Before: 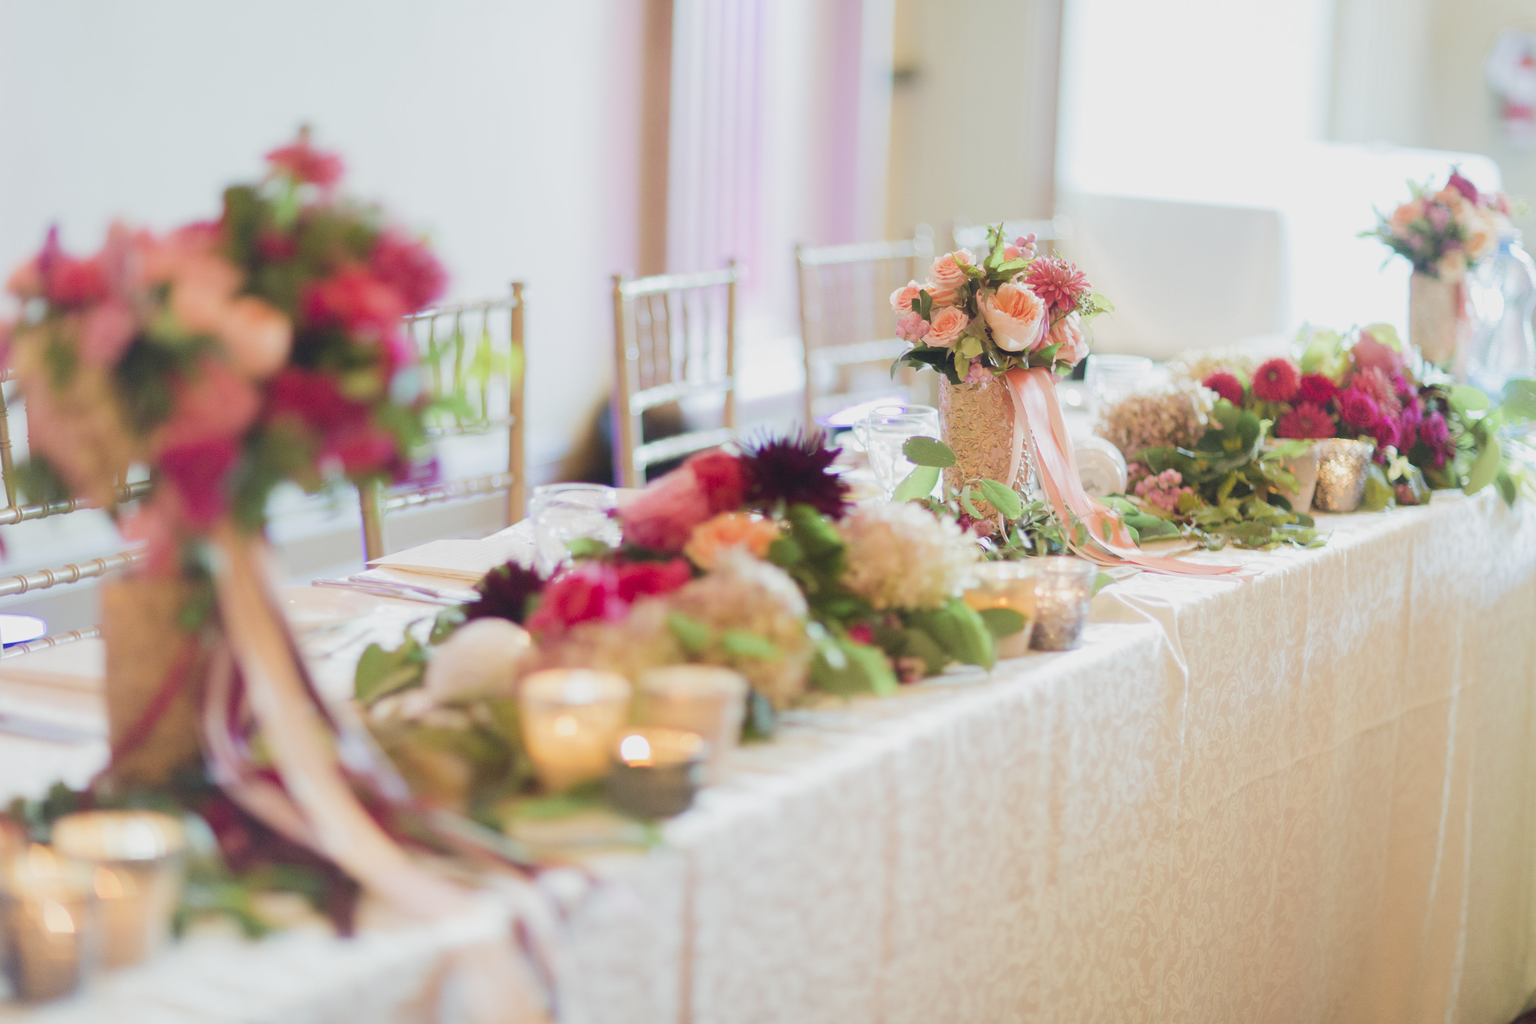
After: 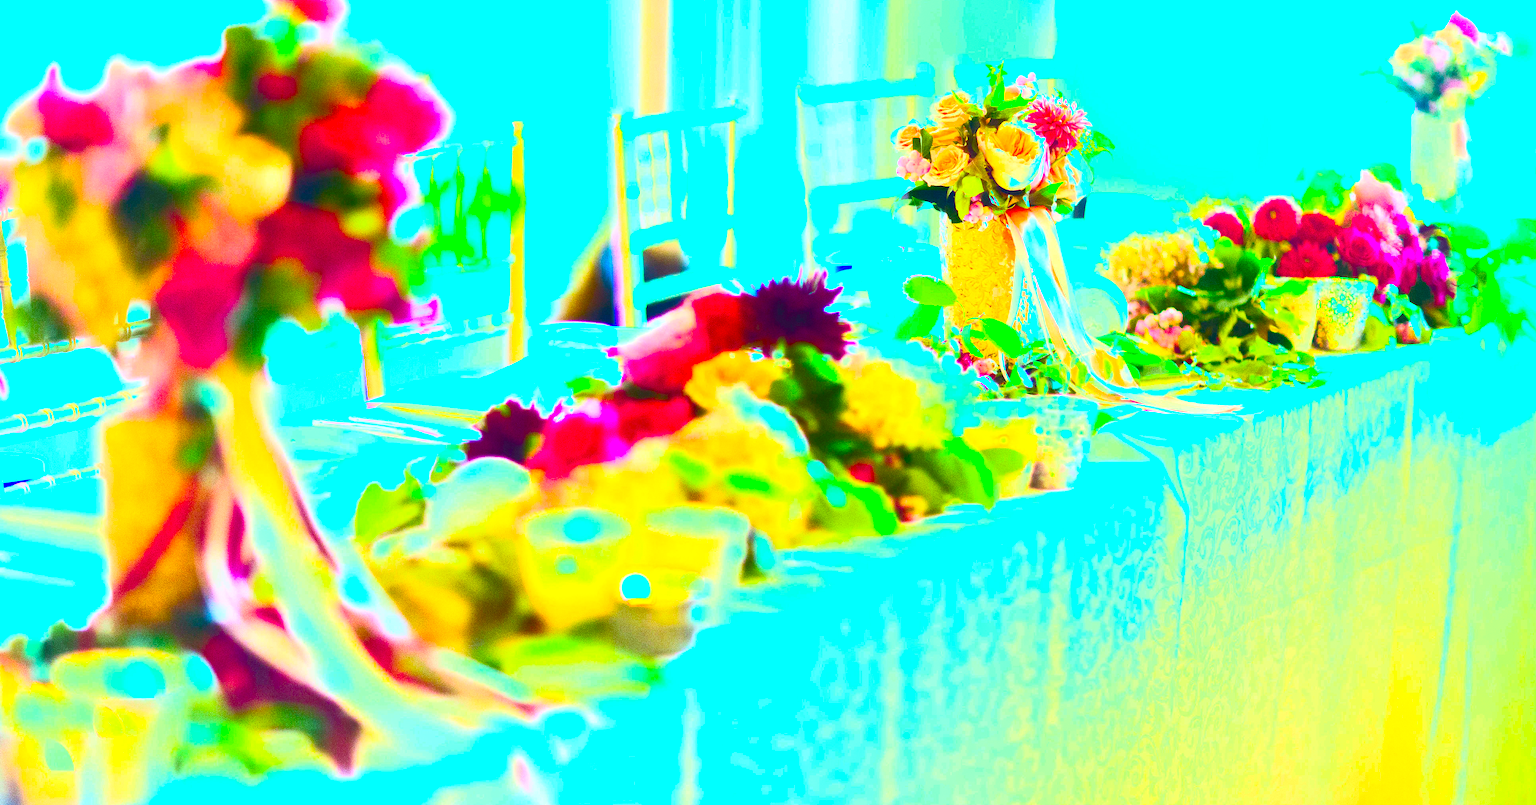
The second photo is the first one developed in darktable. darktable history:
contrast brightness saturation: contrast 0.83, brightness 0.59, saturation 0.59
crop and rotate: top 15.774%, bottom 5.506%
color balance rgb: linear chroma grading › global chroma 42%, perceptual saturation grading › global saturation 42%, global vibrance 33%
color balance: mode lift, gamma, gain (sRGB), lift [0.997, 0.979, 1.021, 1.011], gamma [1, 1.084, 0.916, 0.998], gain [1, 0.87, 1.13, 1.101], contrast 4.55%, contrast fulcrum 38.24%, output saturation 104.09%
